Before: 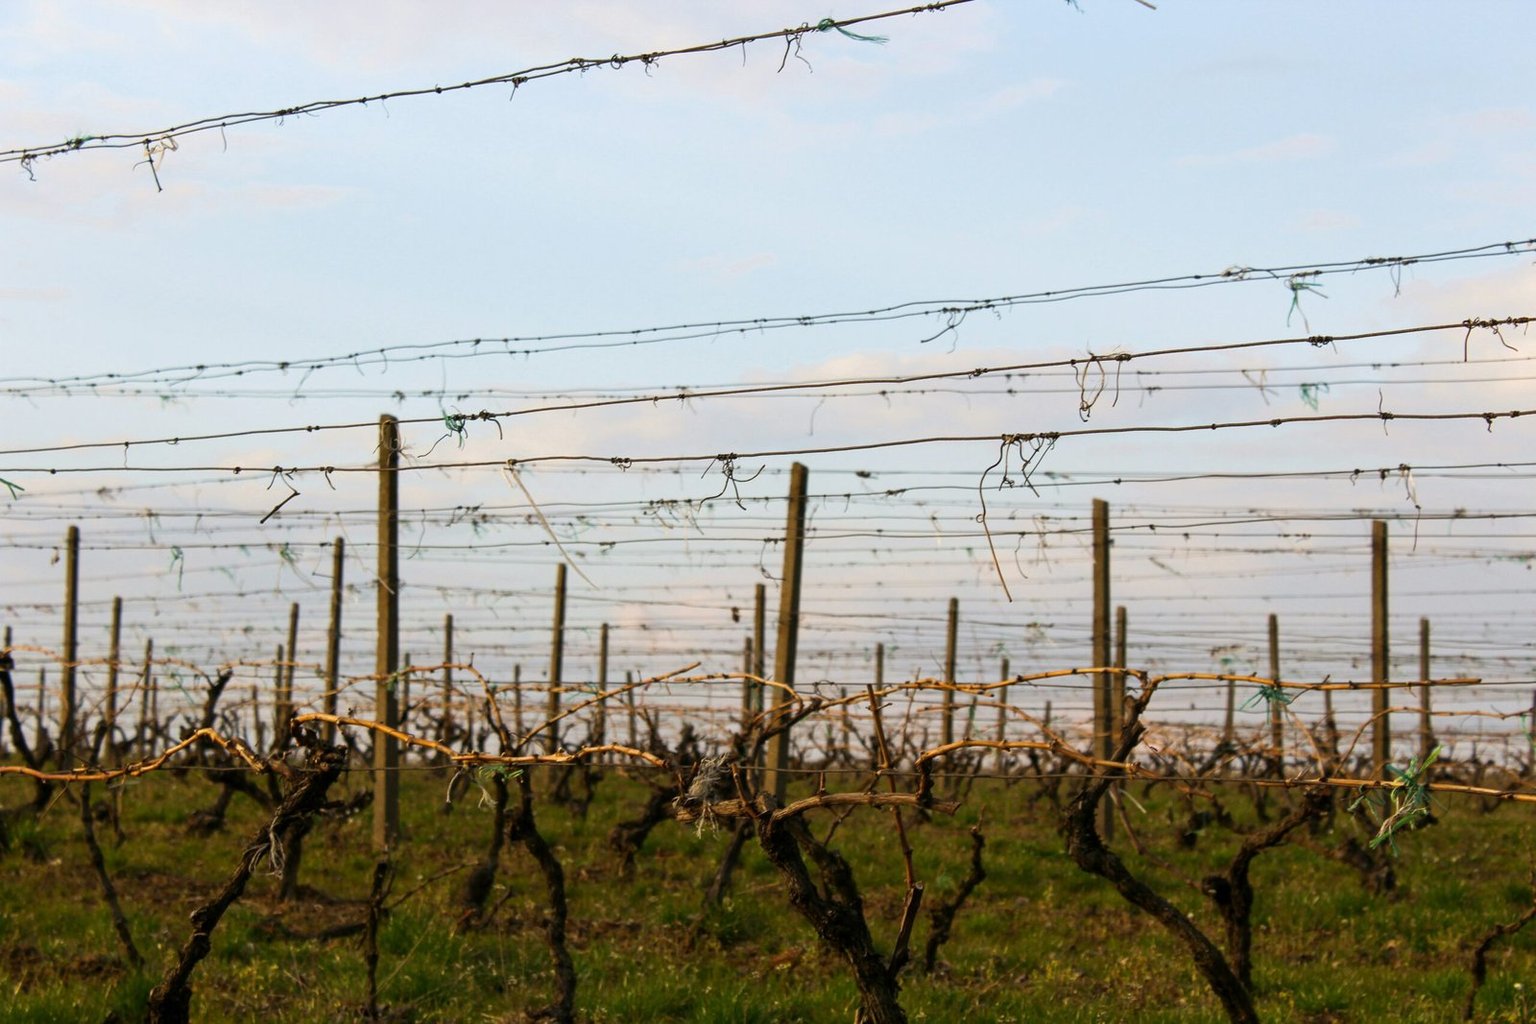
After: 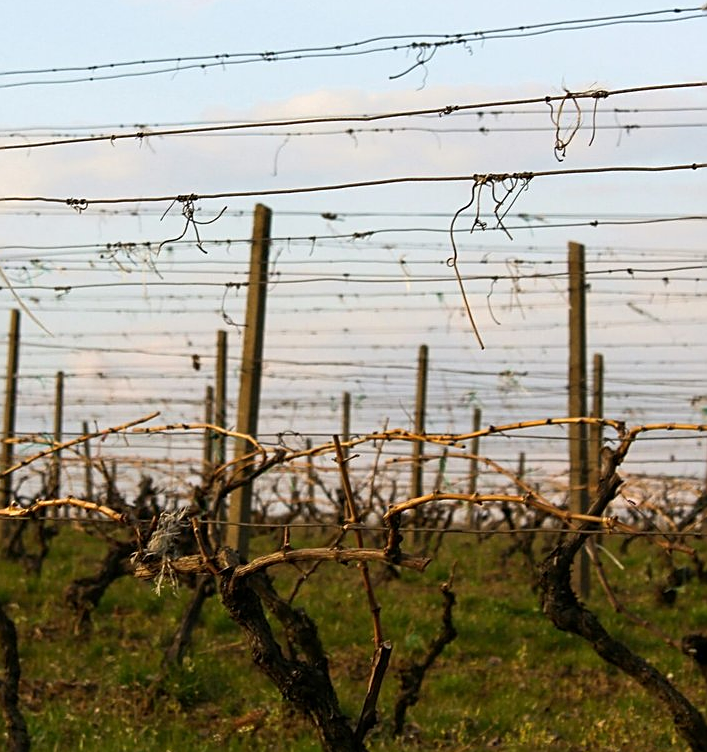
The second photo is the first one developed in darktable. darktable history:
crop: left 35.628%, top 26.074%, right 20.124%, bottom 3.369%
exposure: exposure 0.132 EV, compensate highlight preservation false
sharpen: on, module defaults
